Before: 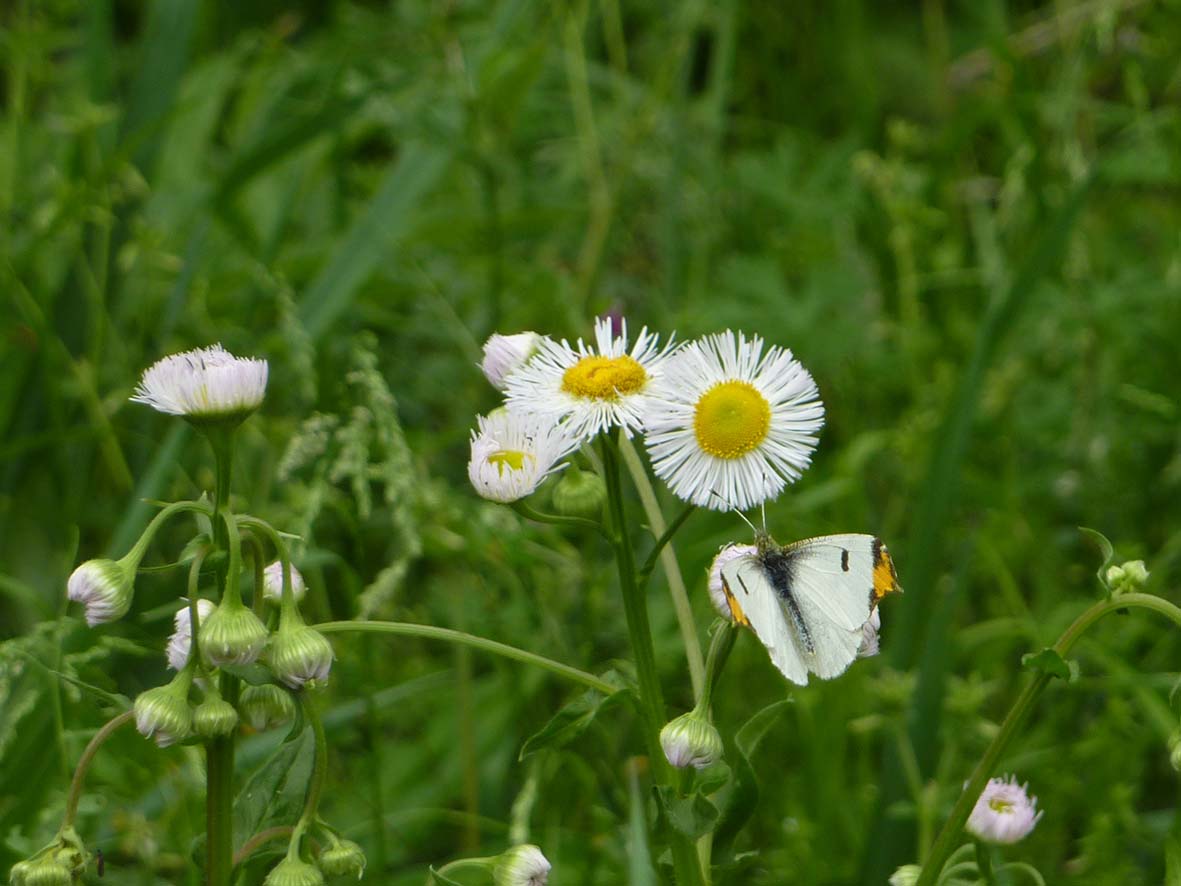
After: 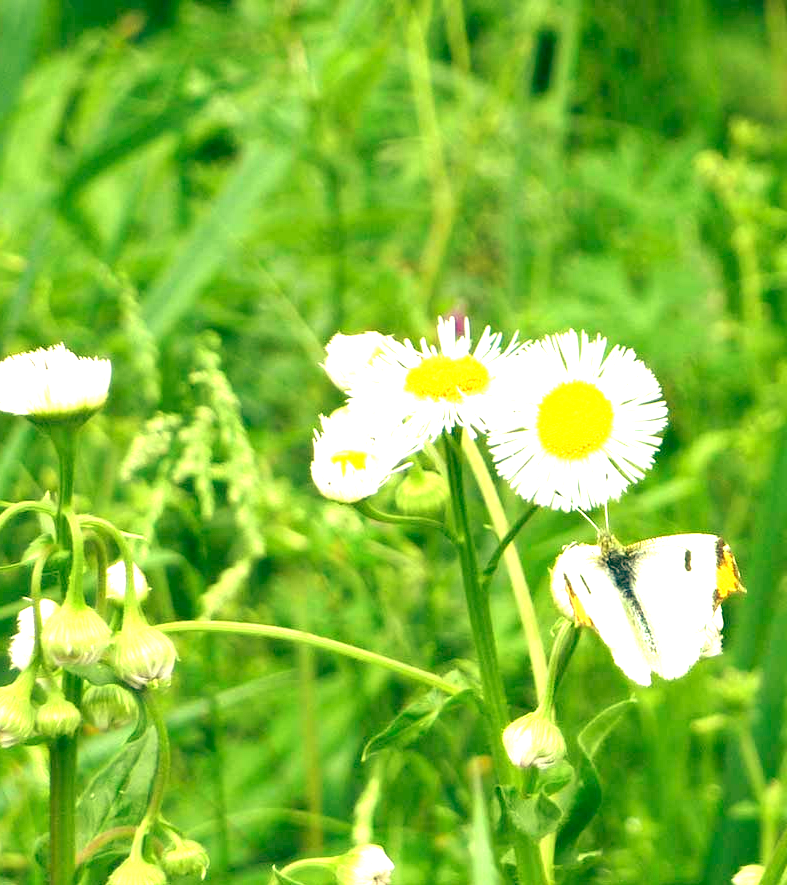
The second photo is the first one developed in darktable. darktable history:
exposure: exposure 2.207 EV, compensate highlight preservation false
color balance: mode lift, gamma, gain (sRGB), lift [1, 0.69, 1, 1], gamma [1, 1.482, 1, 1], gain [1, 1, 1, 0.802]
crop and rotate: left 13.342%, right 19.991%
